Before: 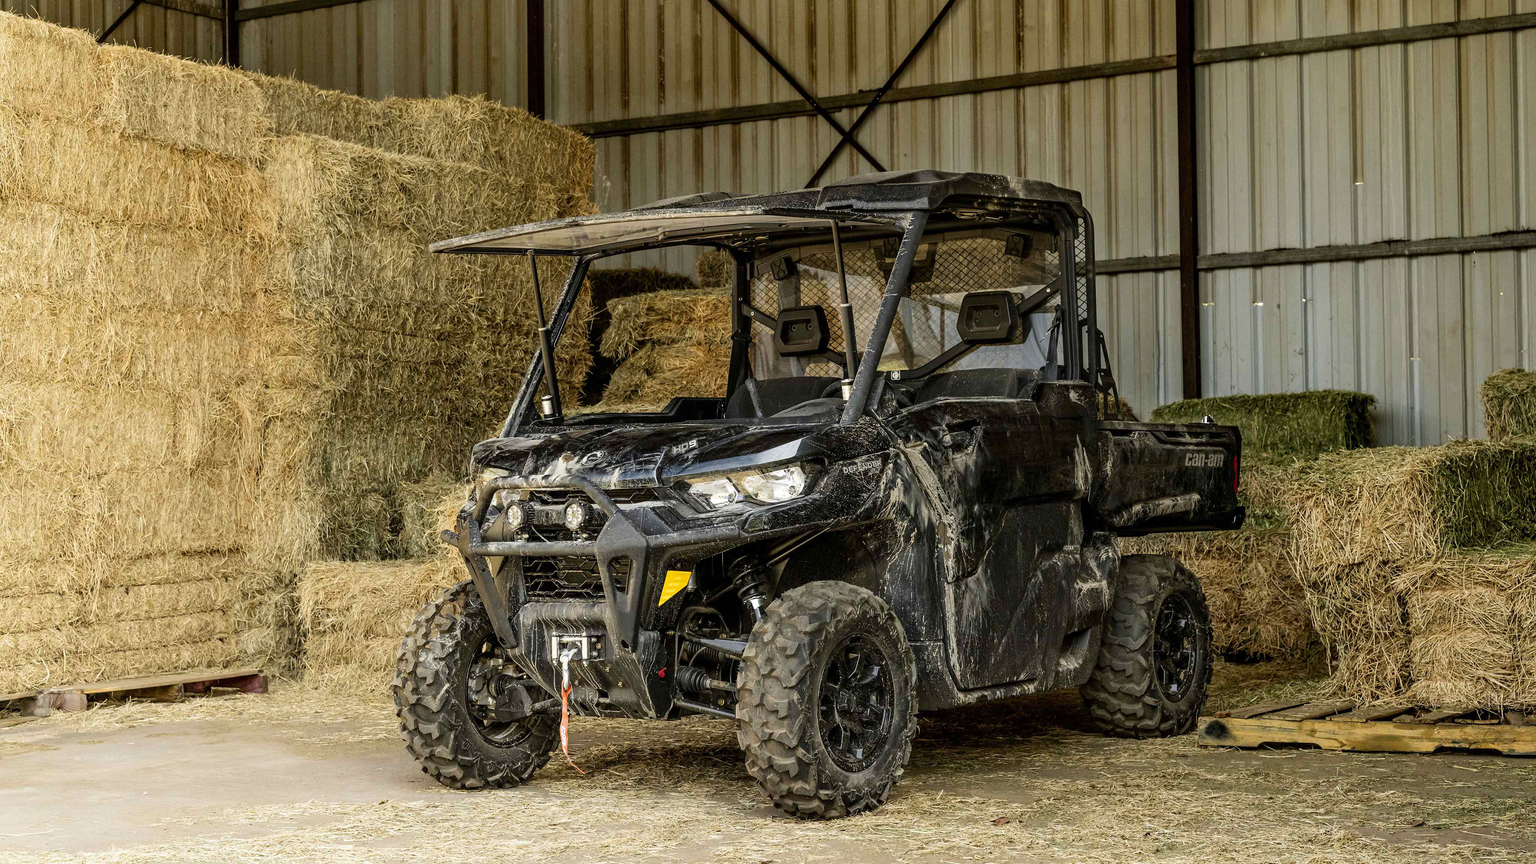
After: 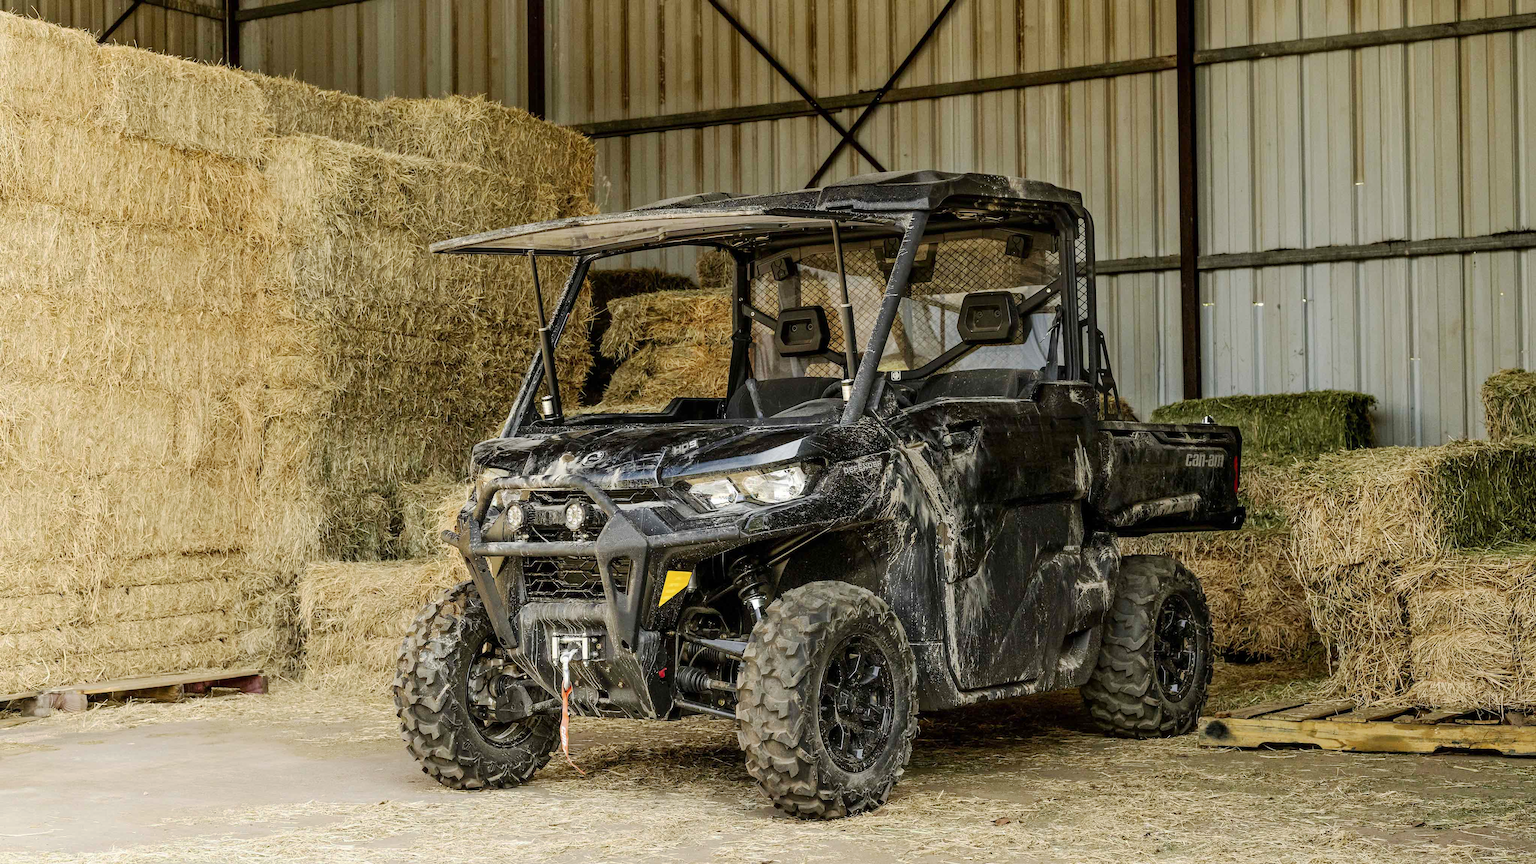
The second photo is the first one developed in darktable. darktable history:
base curve: curves: ch0 [(0, 0) (0.262, 0.32) (0.722, 0.705) (1, 1)], preserve colors none
tone equalizer: edges refinement/feathering 500, mask exposure compensation -1.57 EV, preserve details no
exposure: exposure -0.018 EV, compensate highlight preservation false
